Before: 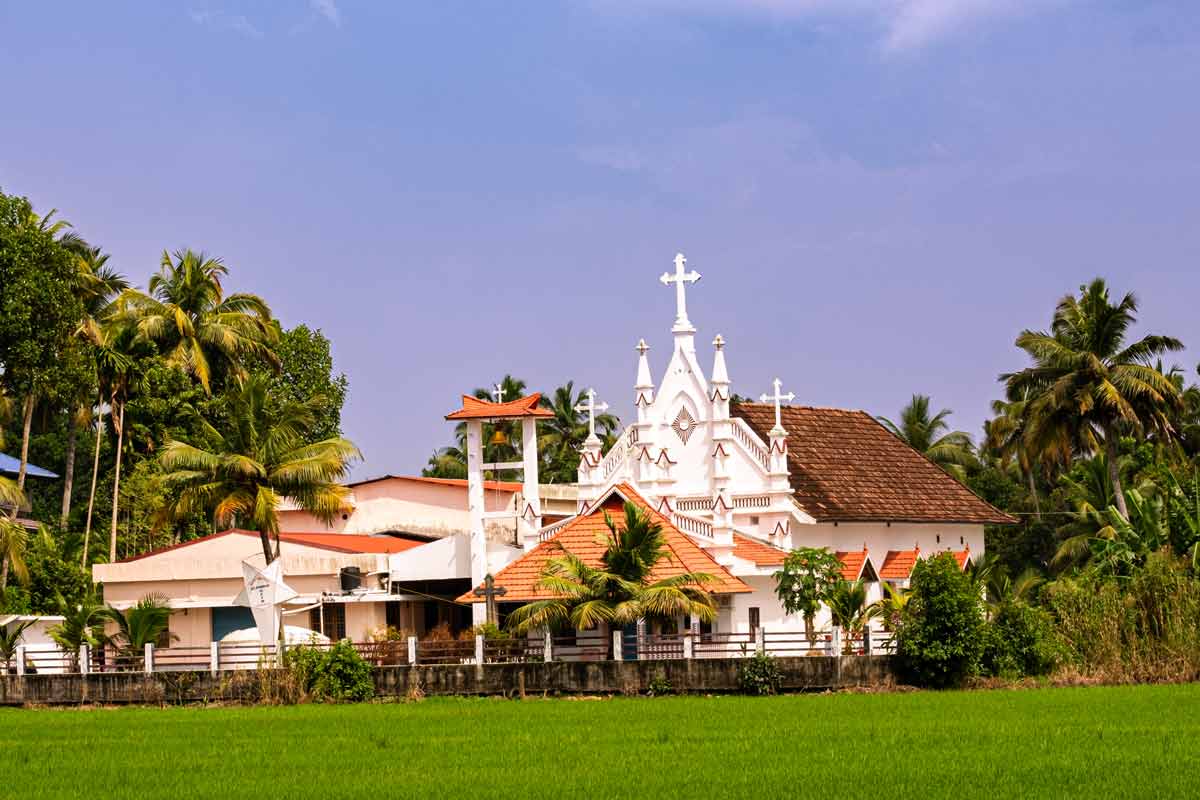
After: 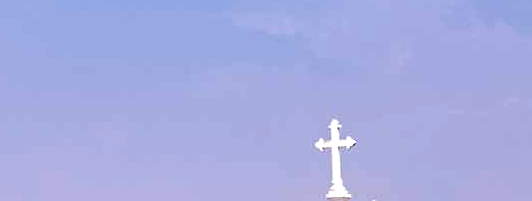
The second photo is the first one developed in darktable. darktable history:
levels: levels [0.062, 0.494, 0.925]
crop: left 28.824%, top 16.784%, right 26.767%, bottom 58.023%
